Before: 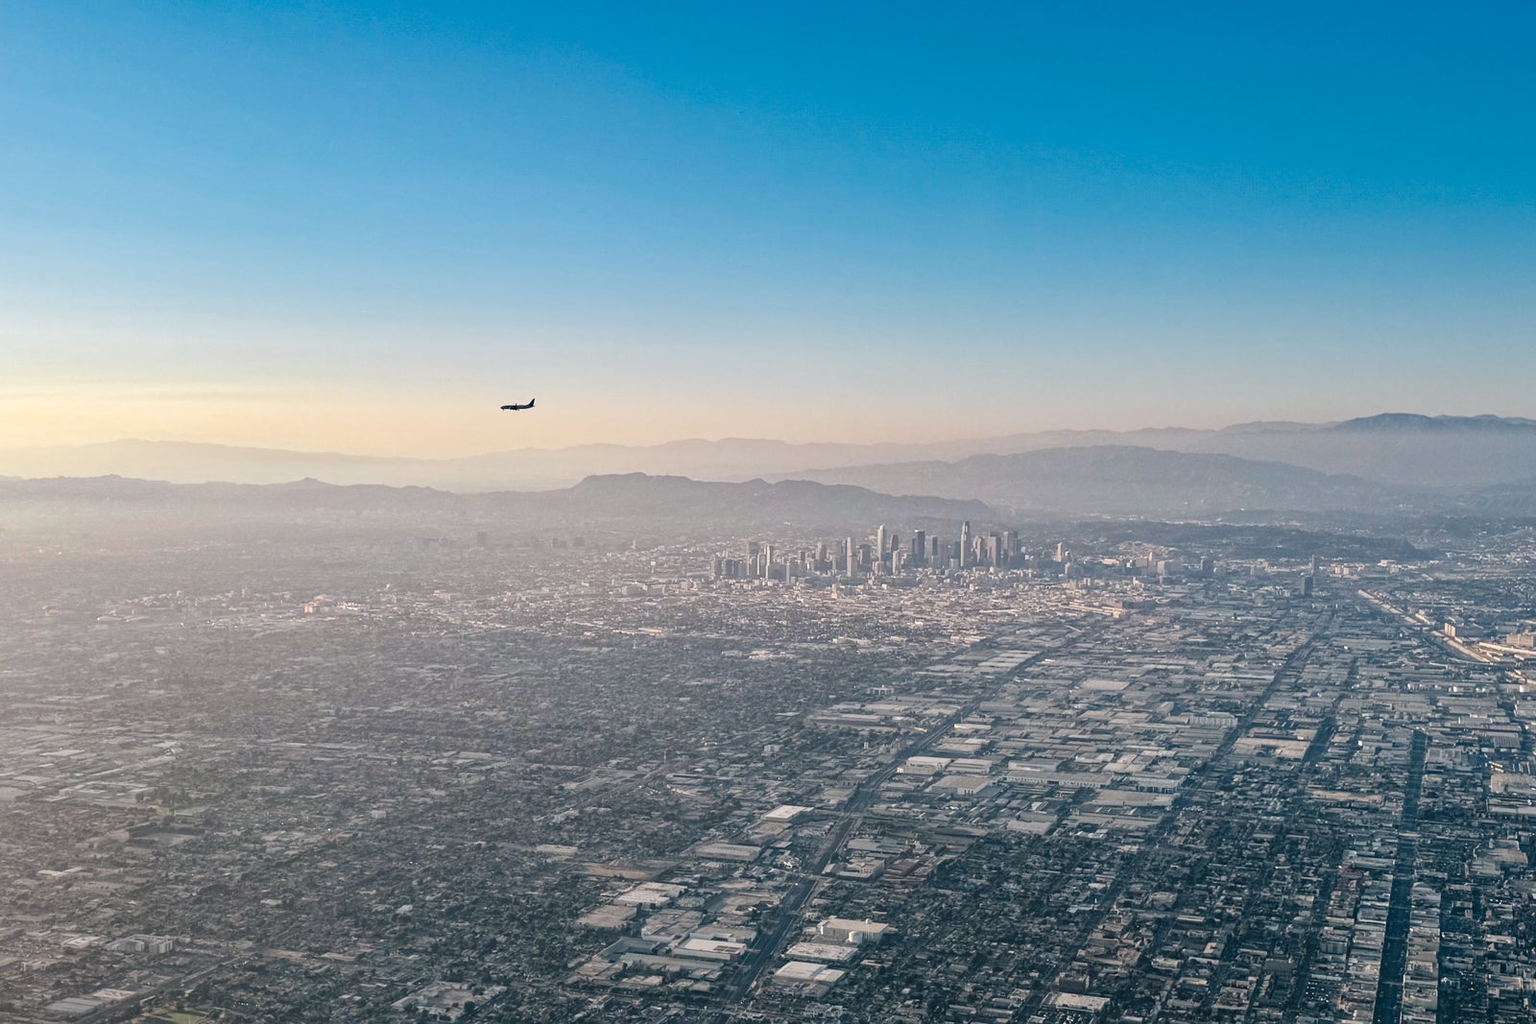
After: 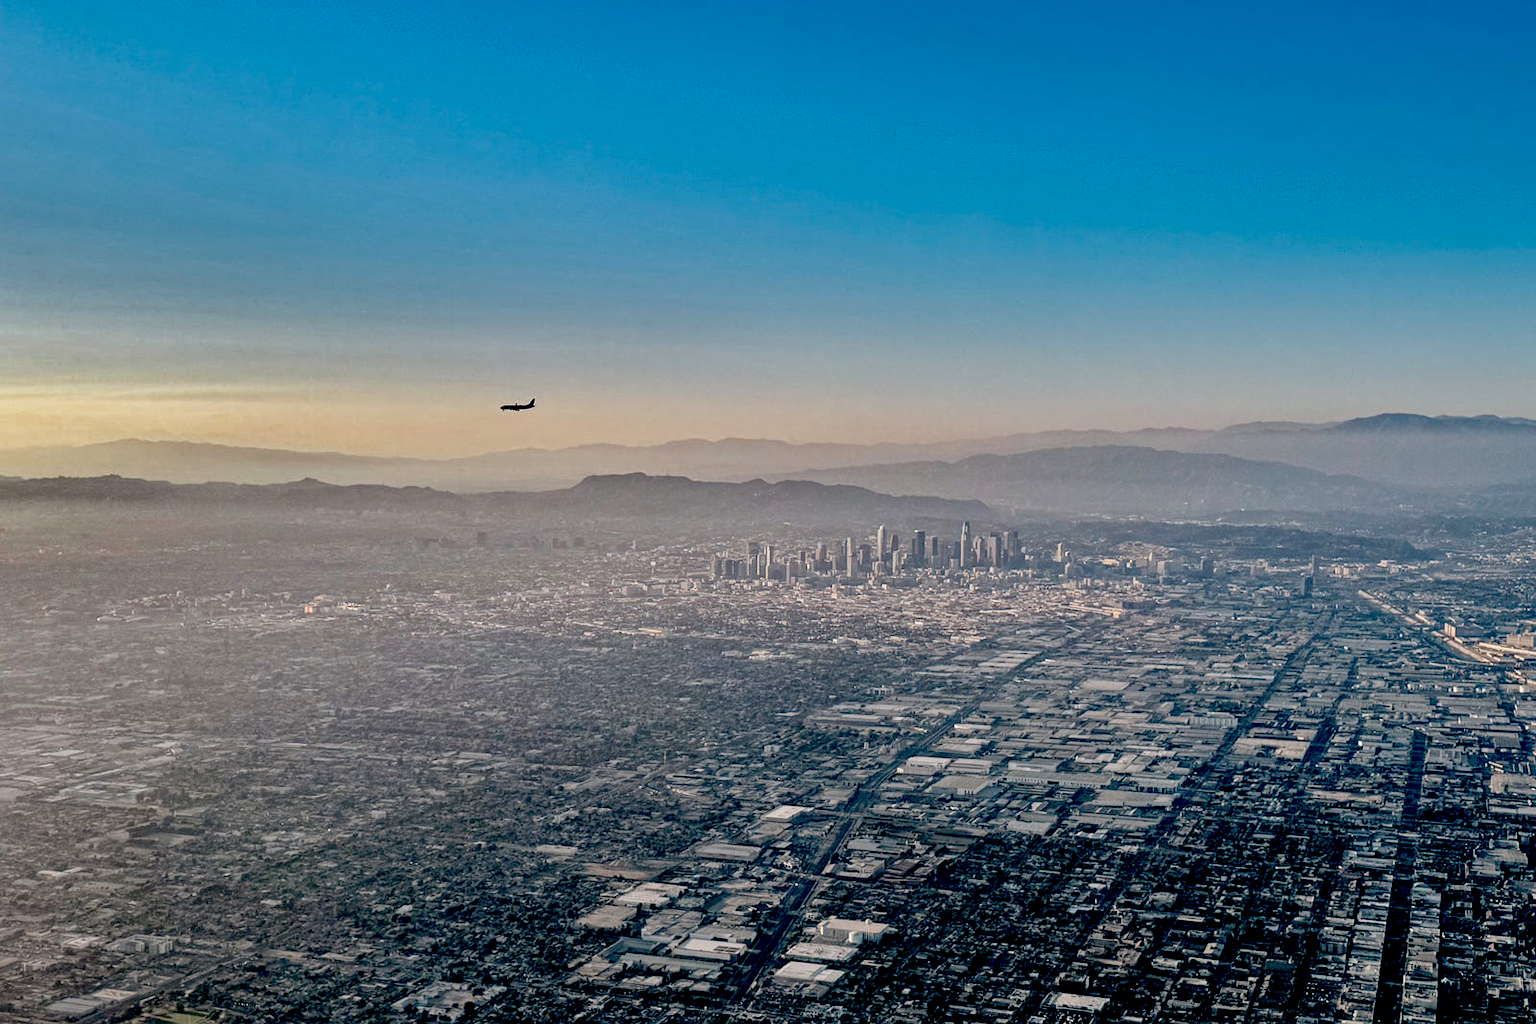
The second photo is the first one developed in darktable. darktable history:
exposure: black level correction 0.056, exposure -0.039 EV, compensate highlight preservation false
shadows and highlights: shadows 20.91, highlights -82.73, soften with gaussian
